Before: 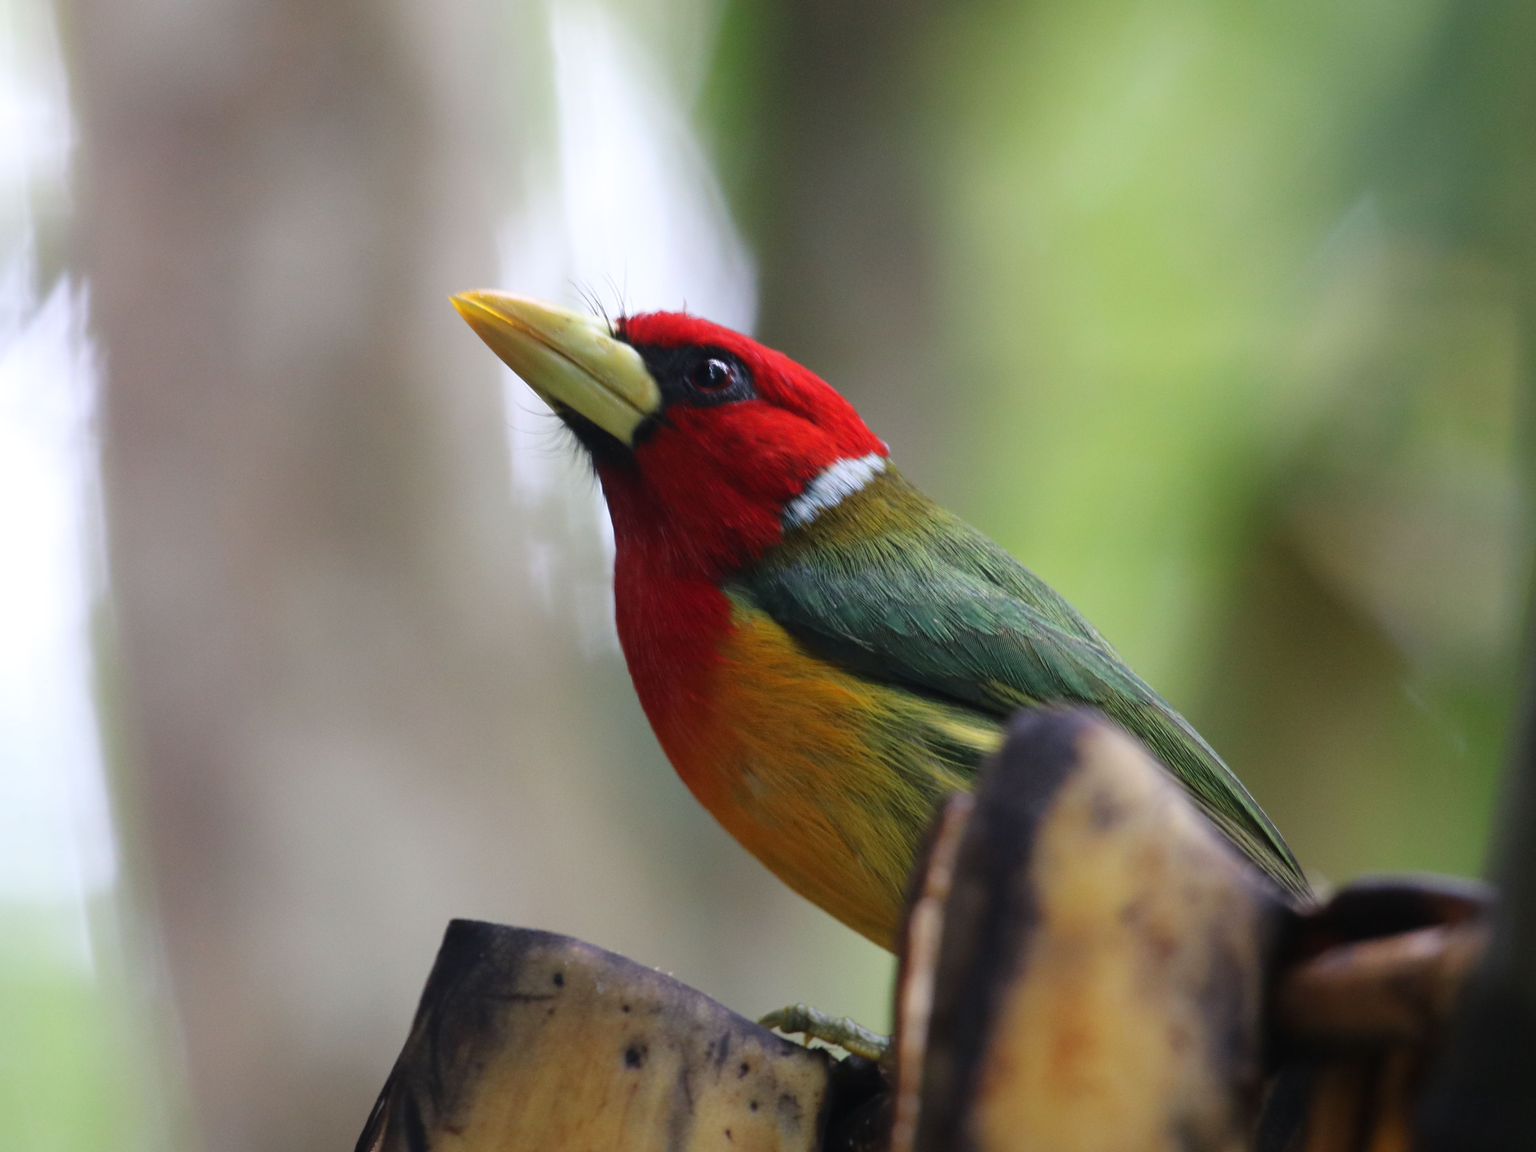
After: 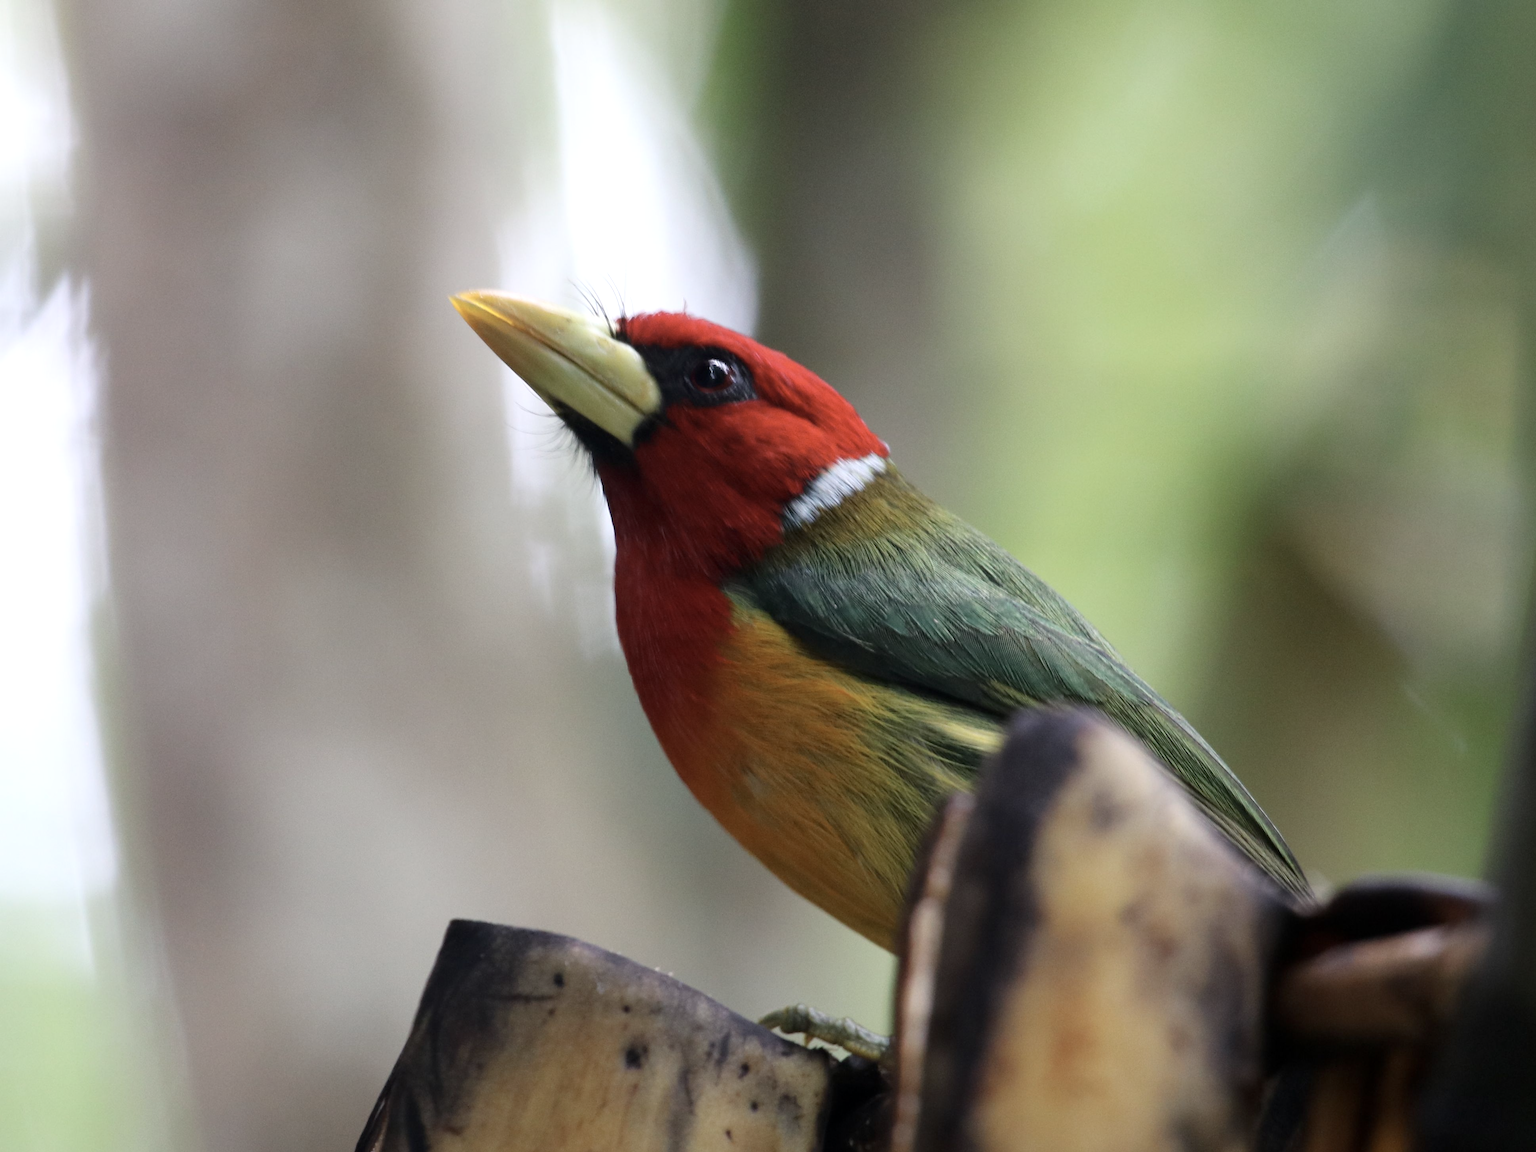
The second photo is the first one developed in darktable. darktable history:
contrast brightness saturation: contrast 0.096, saturation -0.286
exposure: black level correction 0.002, exposure 0.15 EV, compensate exposure bias true, compensate highlight preservation false
